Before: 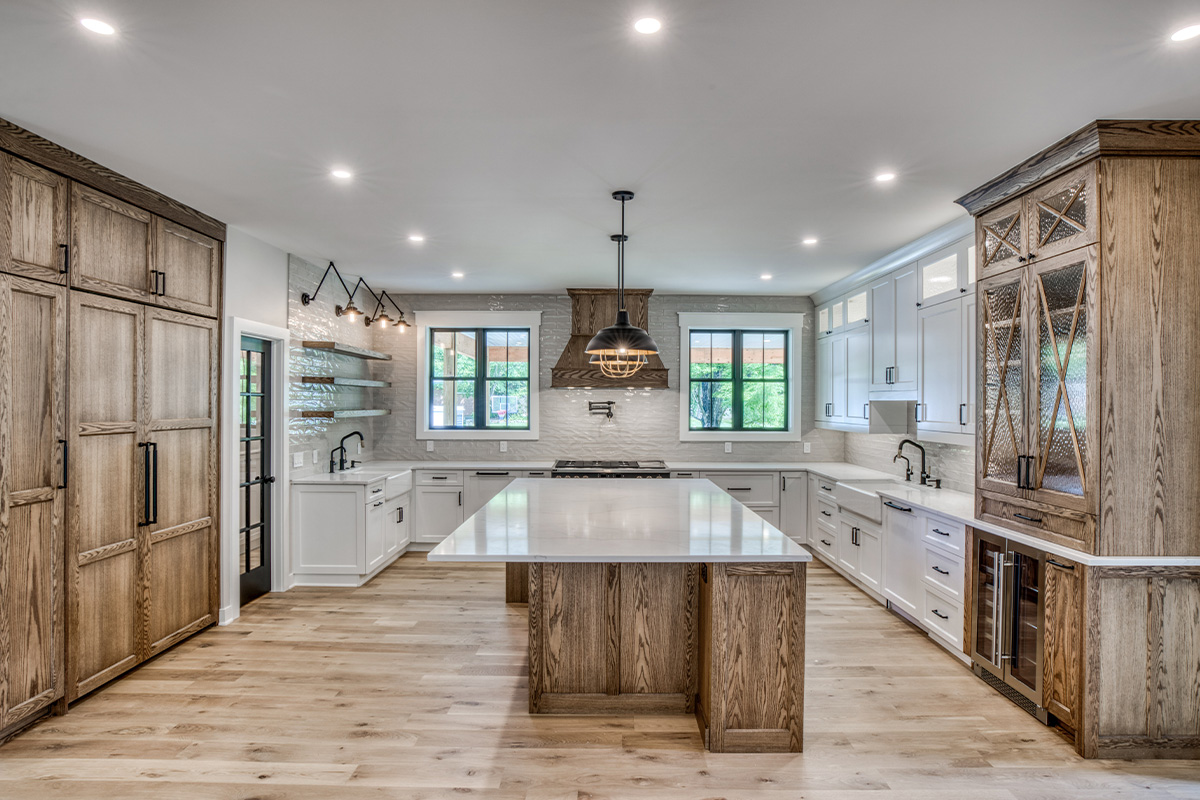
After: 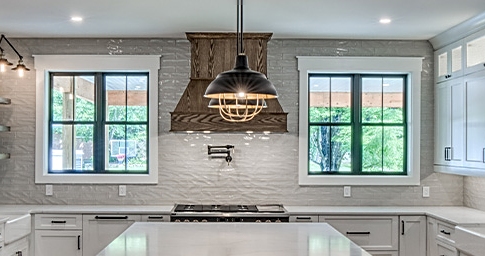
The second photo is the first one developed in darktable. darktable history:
crop: left 31.787%, top 32.109%, right 27.733%, bottom 35.769%
sharpen: amount 0.499
exposure: compensate highlight preservation false
